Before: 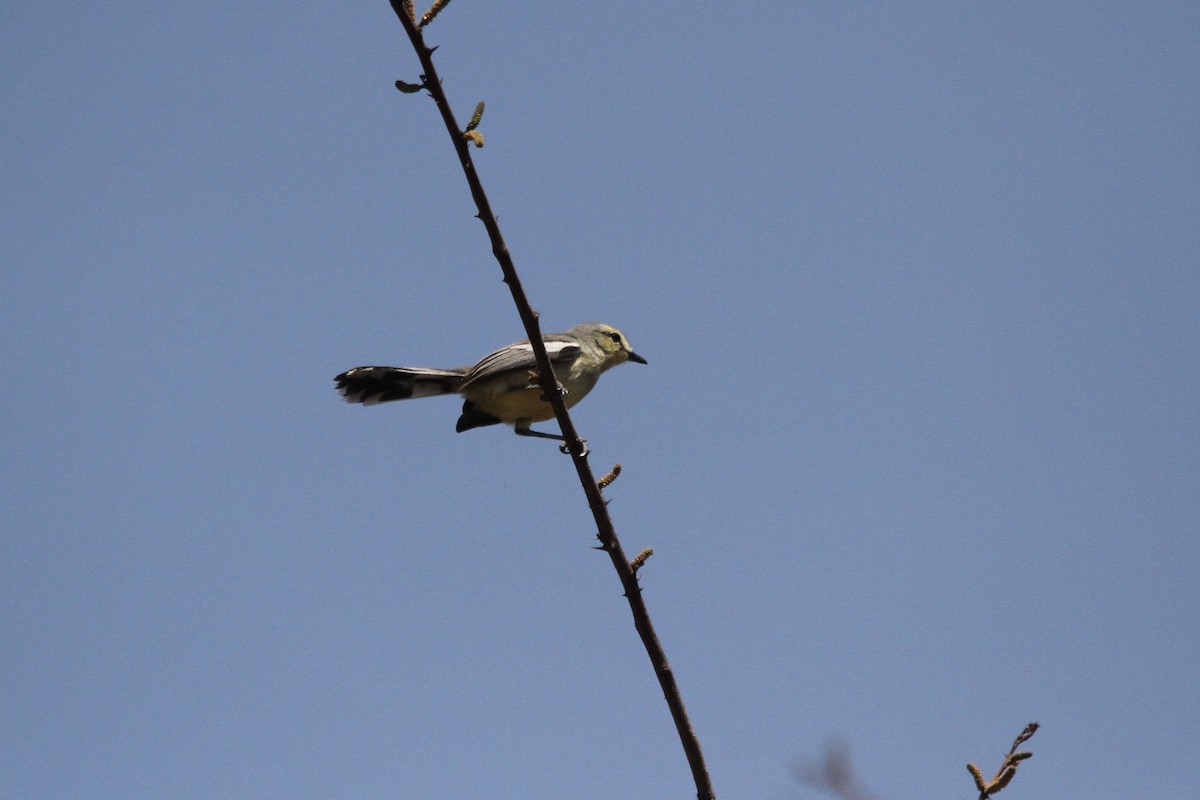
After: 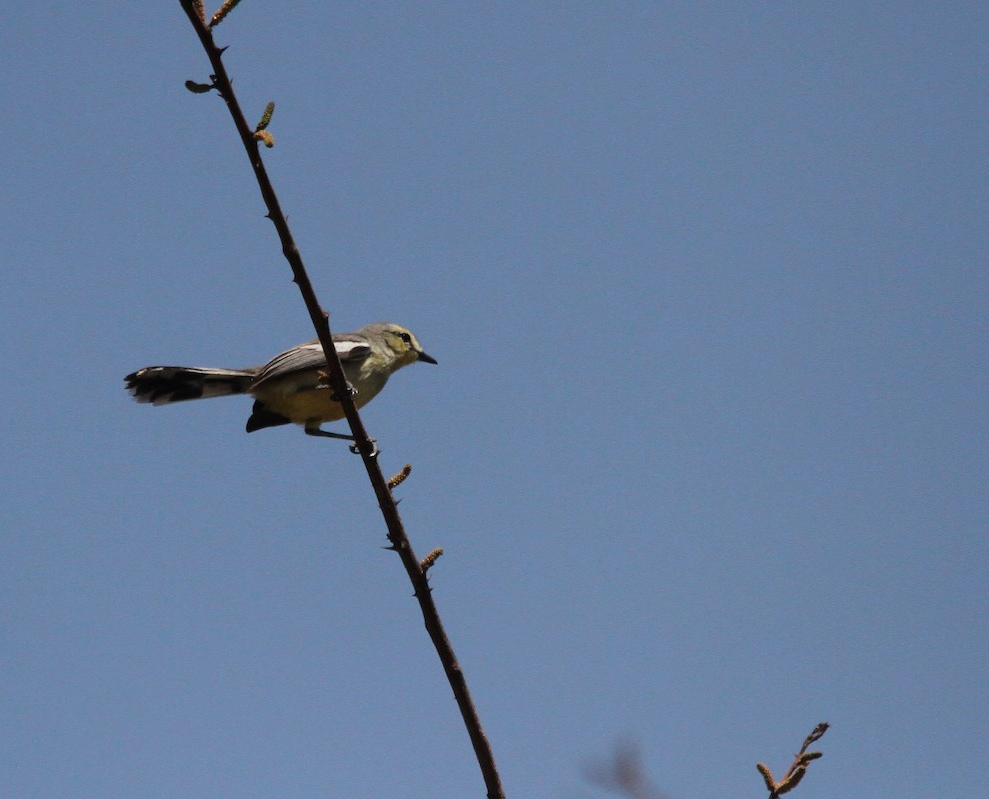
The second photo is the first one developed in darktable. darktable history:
crop: left 17.582%, bottom 0.031%
exposure: exposure -0.21 EV, compensate highlight preservation false
